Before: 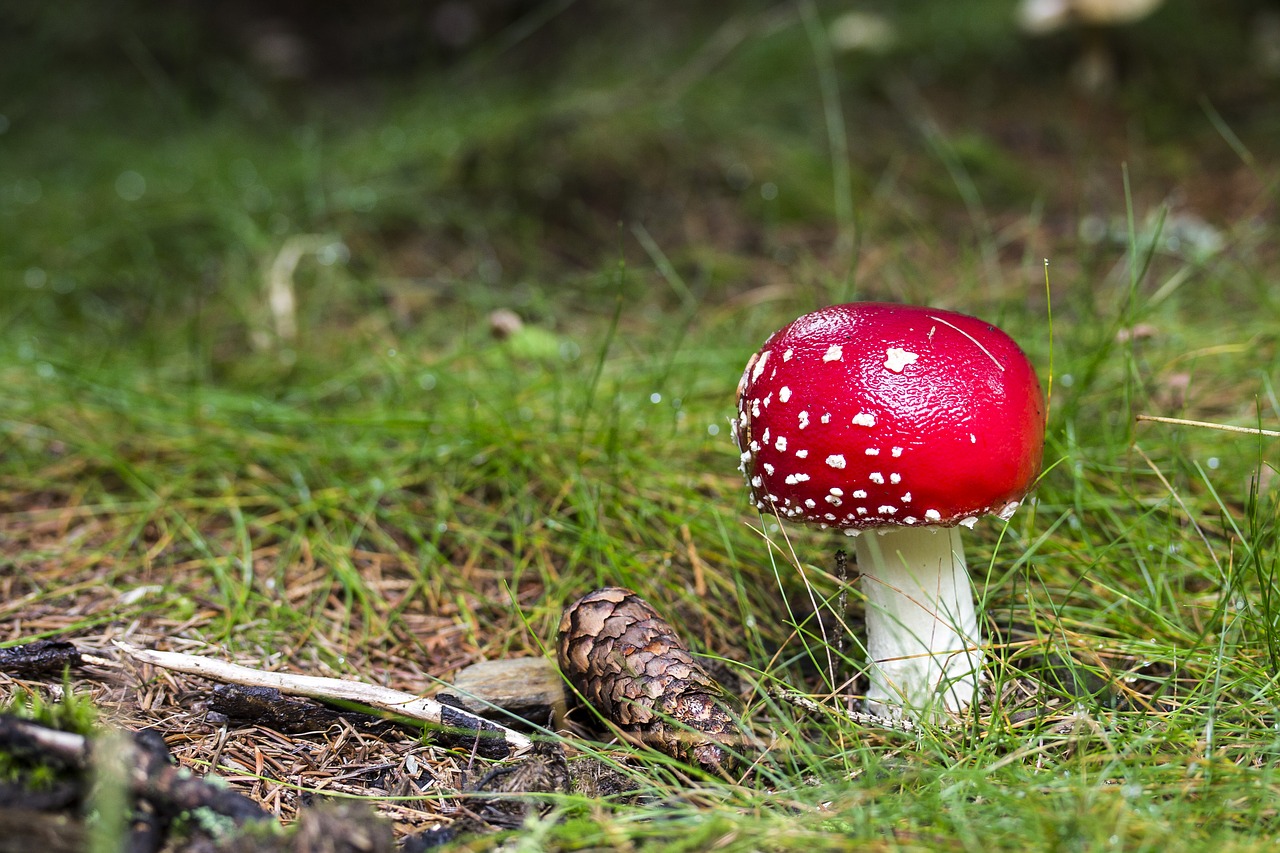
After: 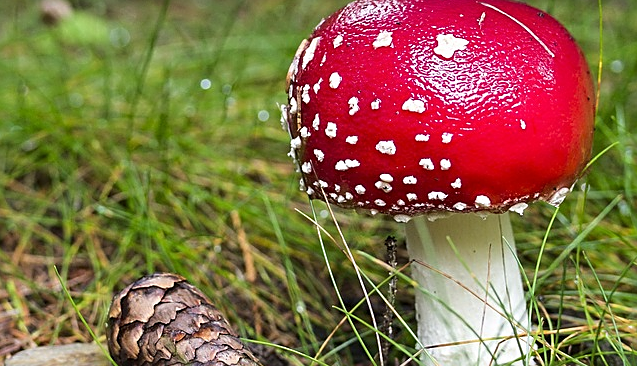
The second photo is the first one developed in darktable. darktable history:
sharpen: on, module defaults
crop: left 35.162%, top 36.878%, right 14.995%, bottom 20.098%
